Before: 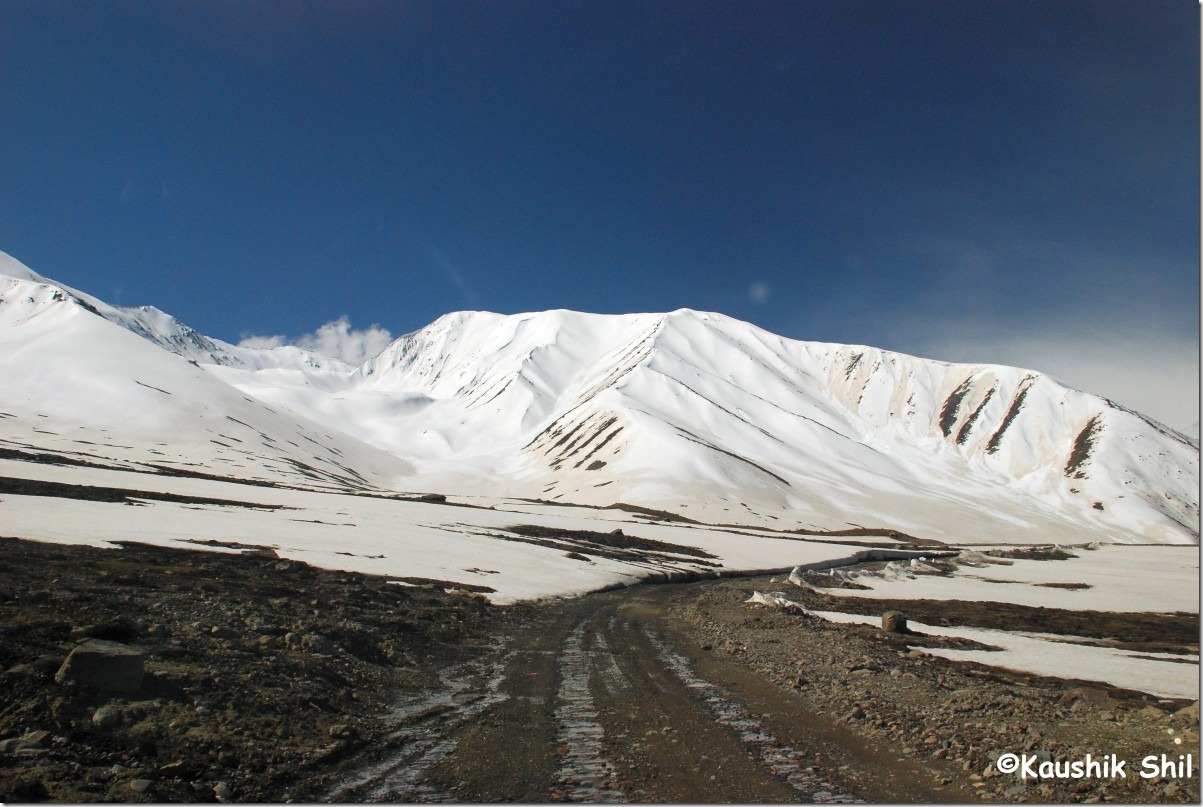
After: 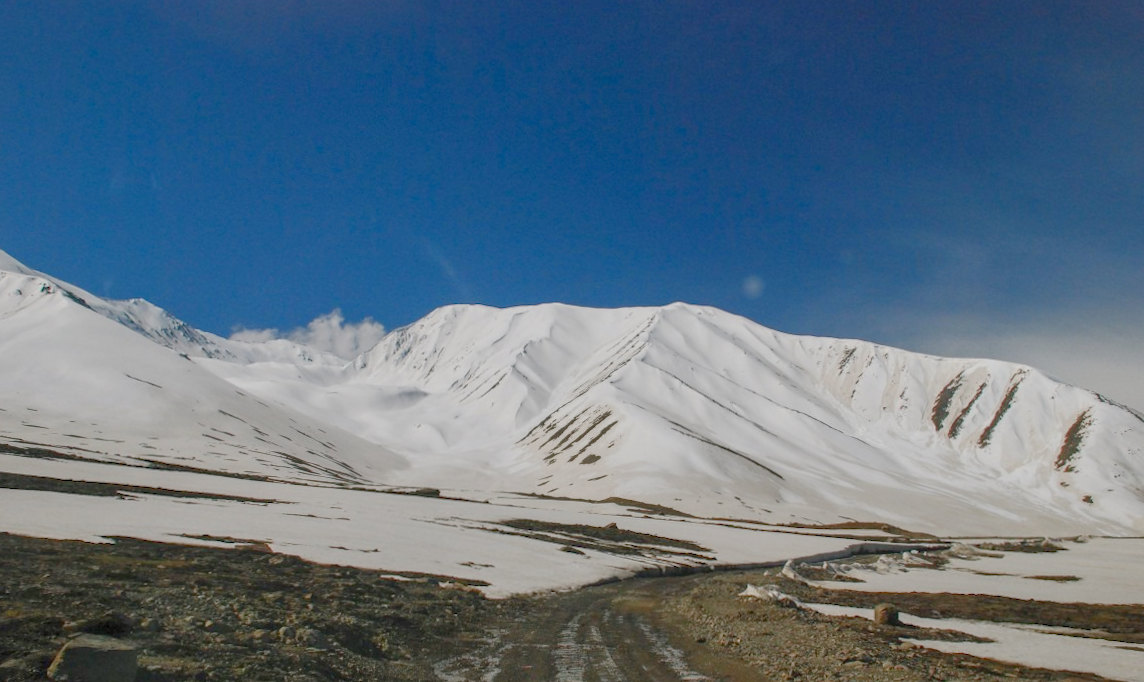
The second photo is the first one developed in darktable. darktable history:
rotate and perspective: rotation 0.174°, lens shift (vertical) 0.013, lens shift (horizontal) 0.019, shear 0.001, automatic cropping original format, crop left 0.007, crop right 0.991, crop top 0.016, crop bottom 0.997
crop and rotate: angle 0.2°, left 0.275%, right 3.127%, bottom 14.18%
local contrast: highlights 0%, shadows 0%, detail 133%
color balance rgb: shadows lift › chroma 1%, shadows lift › hue 113°, highlights gain › chroma 0.2%, highlights gain › hue 333°, perceptual saturation grading › global saturation 20%, perceptual saturation grading › highlights -50%, perceptual saturation grading › shadows 25%, contrast -30%
